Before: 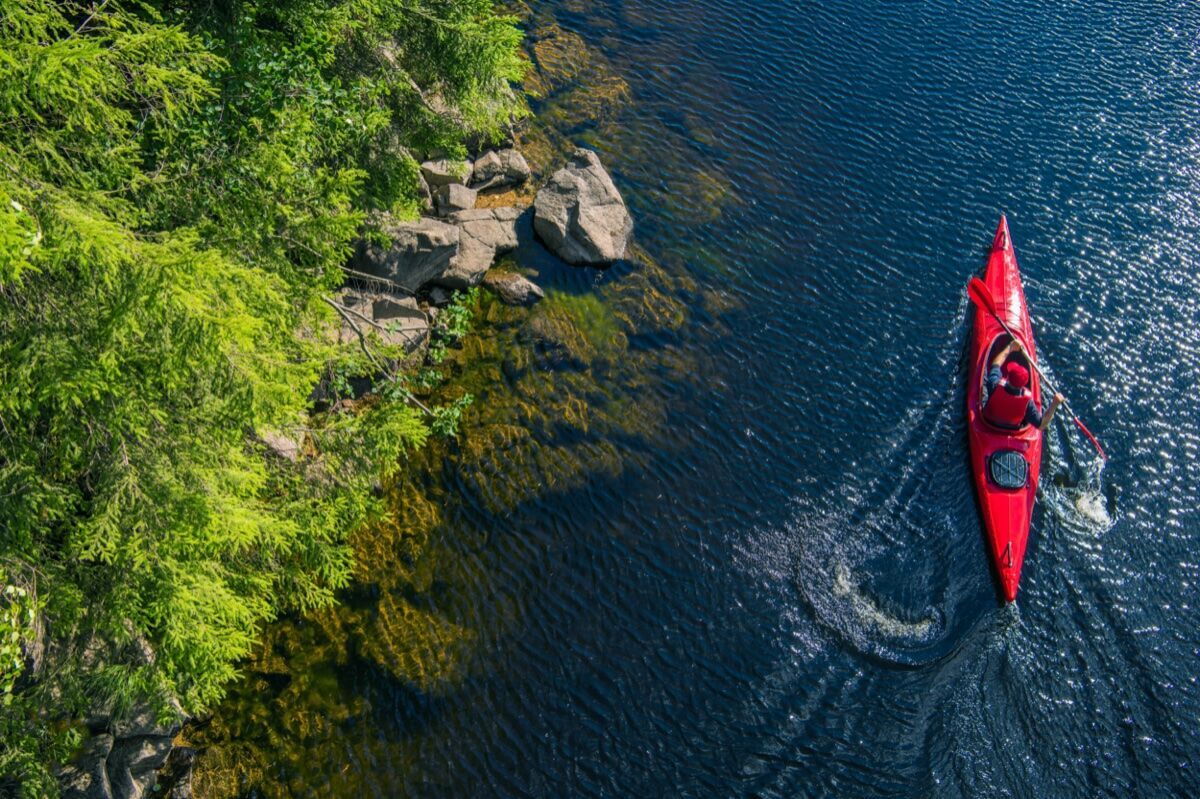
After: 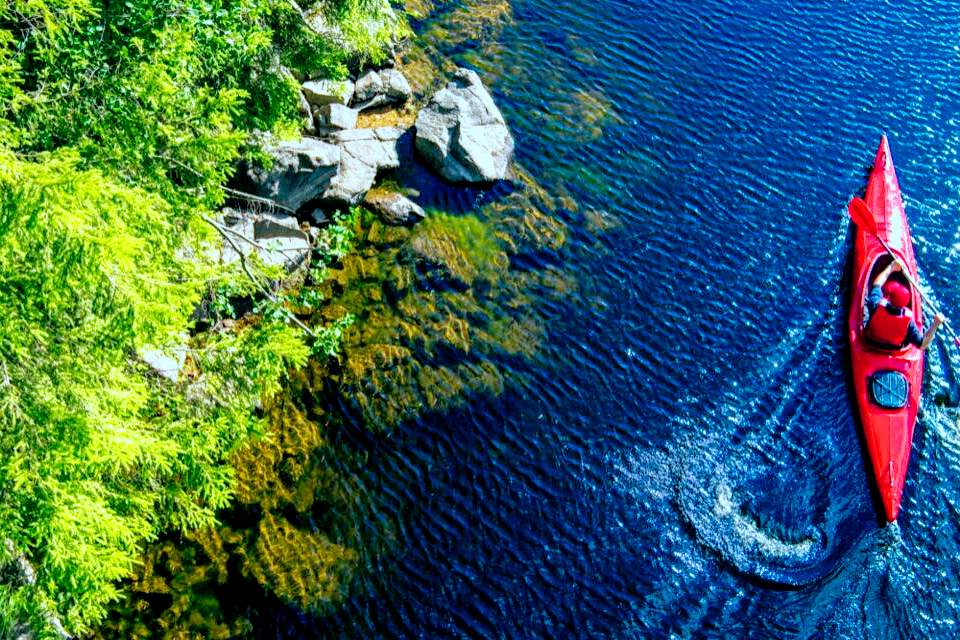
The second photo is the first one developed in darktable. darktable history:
crop and rotate: left 9.95%, top 10.024%, right 10.015%, bottom 9.763%
base curve: curves: ch0 [(0, 0) (0, 0.001) (0.001, 0.001) (0.004, 0.002) (0.007, 0.004) (0.015, 0.013) (0.033, 0.045) (0.052, 0.096) (0.075, 0.17) (0.099, 0.241) (0.163, 0.42) (0.219, 0.55) (0.259, 0.616) (0.327, 0.722) (0.365, 0.765) (0.522, 0.873) (0.547, 0.881) (0.689, 0.919) (0.826, 0.952) (1, 1)], preserve colors none
exposure: black level correction 0.01, exposure 0.009 EV, compensate highlight preservation false
tone equalizer: edges refinement/feathering 500, mask exposure compensation -1.57 EV, preserve details no
levels: levels [0, 0.476, 0.951]
shadows and highlights: on, module defaults
color correction: highlights a* -8.77, highlights b* -23.84
